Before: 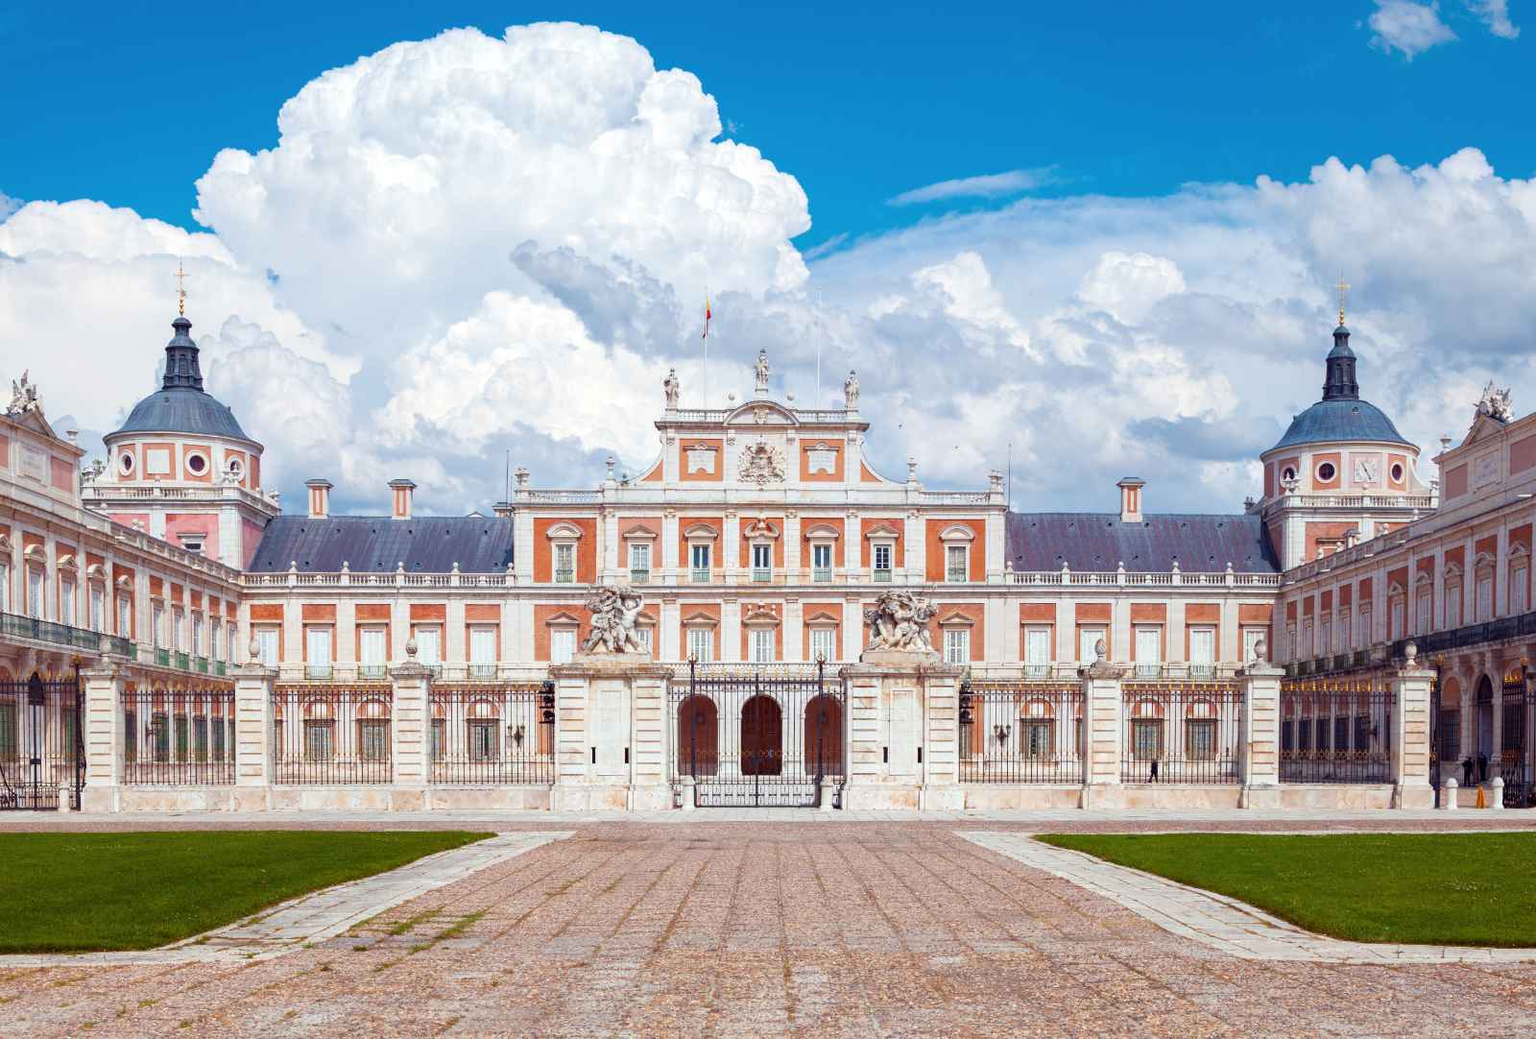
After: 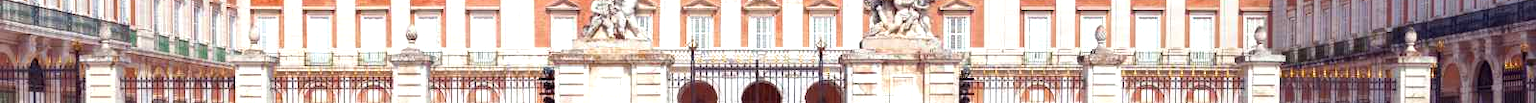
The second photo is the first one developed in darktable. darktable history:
exposure: black level correction 0, exposure 0.5 EV, compensate exposure bias true, compensate highlight preservation false
crop and rotate: top 59.084%, bottom 30.916%
